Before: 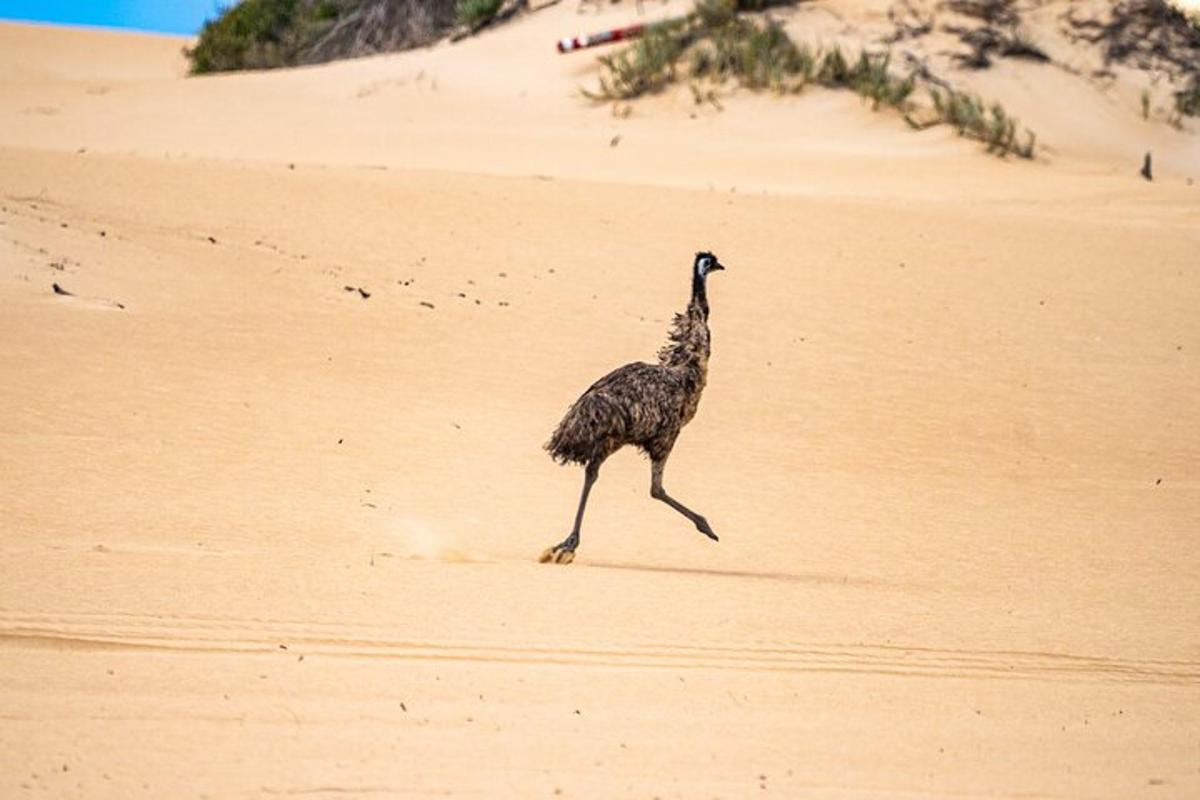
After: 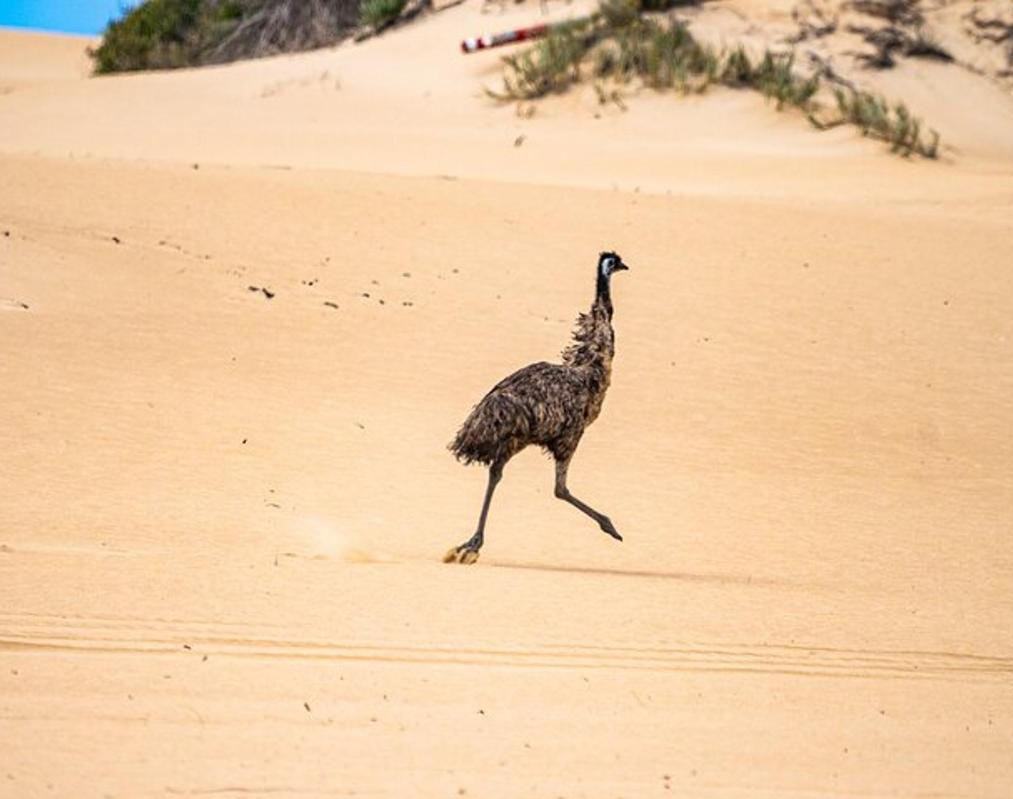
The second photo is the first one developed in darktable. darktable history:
crop: left 8.018%, right 7.493%
